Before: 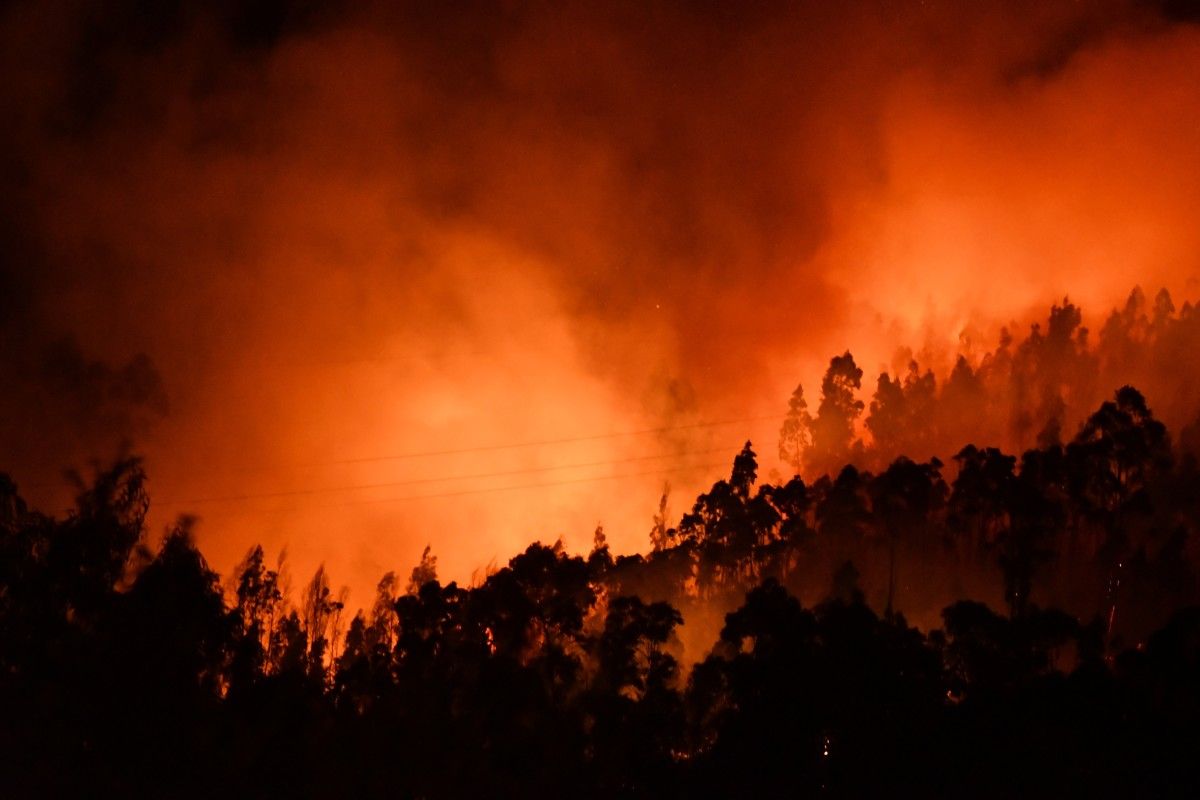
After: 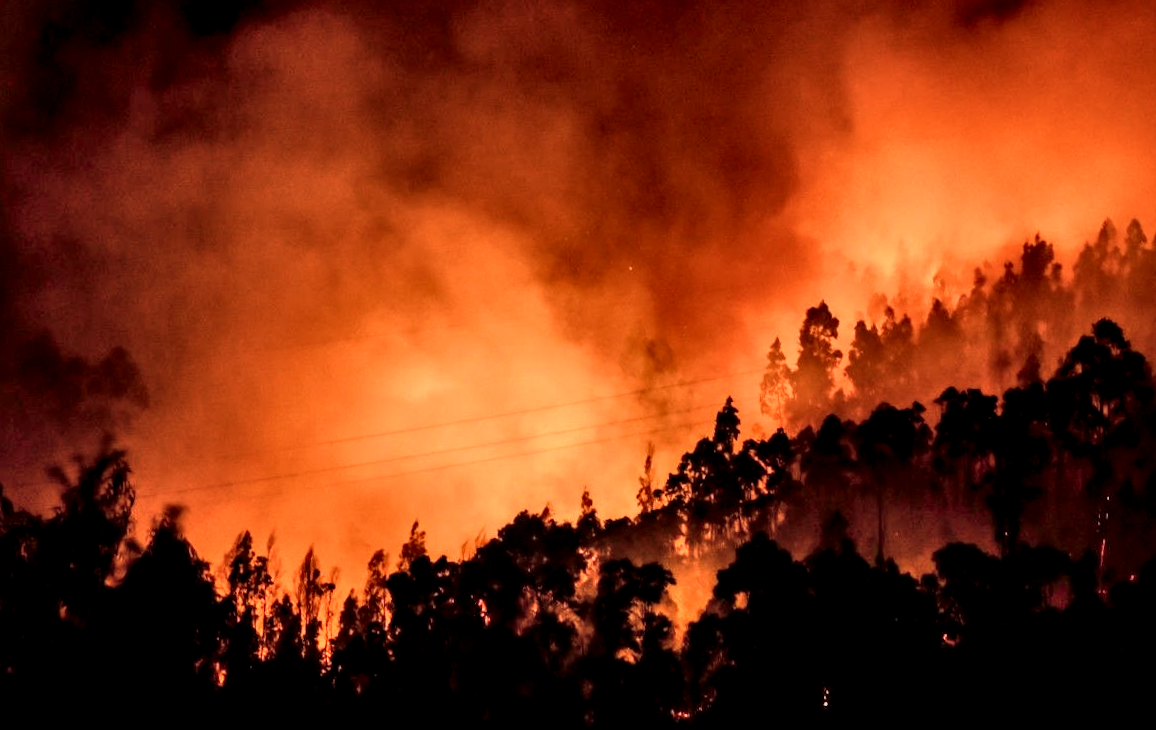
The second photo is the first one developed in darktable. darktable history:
local contrast: highlights 19%, detail 186%
rotate and perspective: rotation -3.52°, crop left 0.036, crop right 0.964, crop top 0.081, crop bottom 0.919
shadows and highlights: shadows 49, highlights -41, soften with gaussian
